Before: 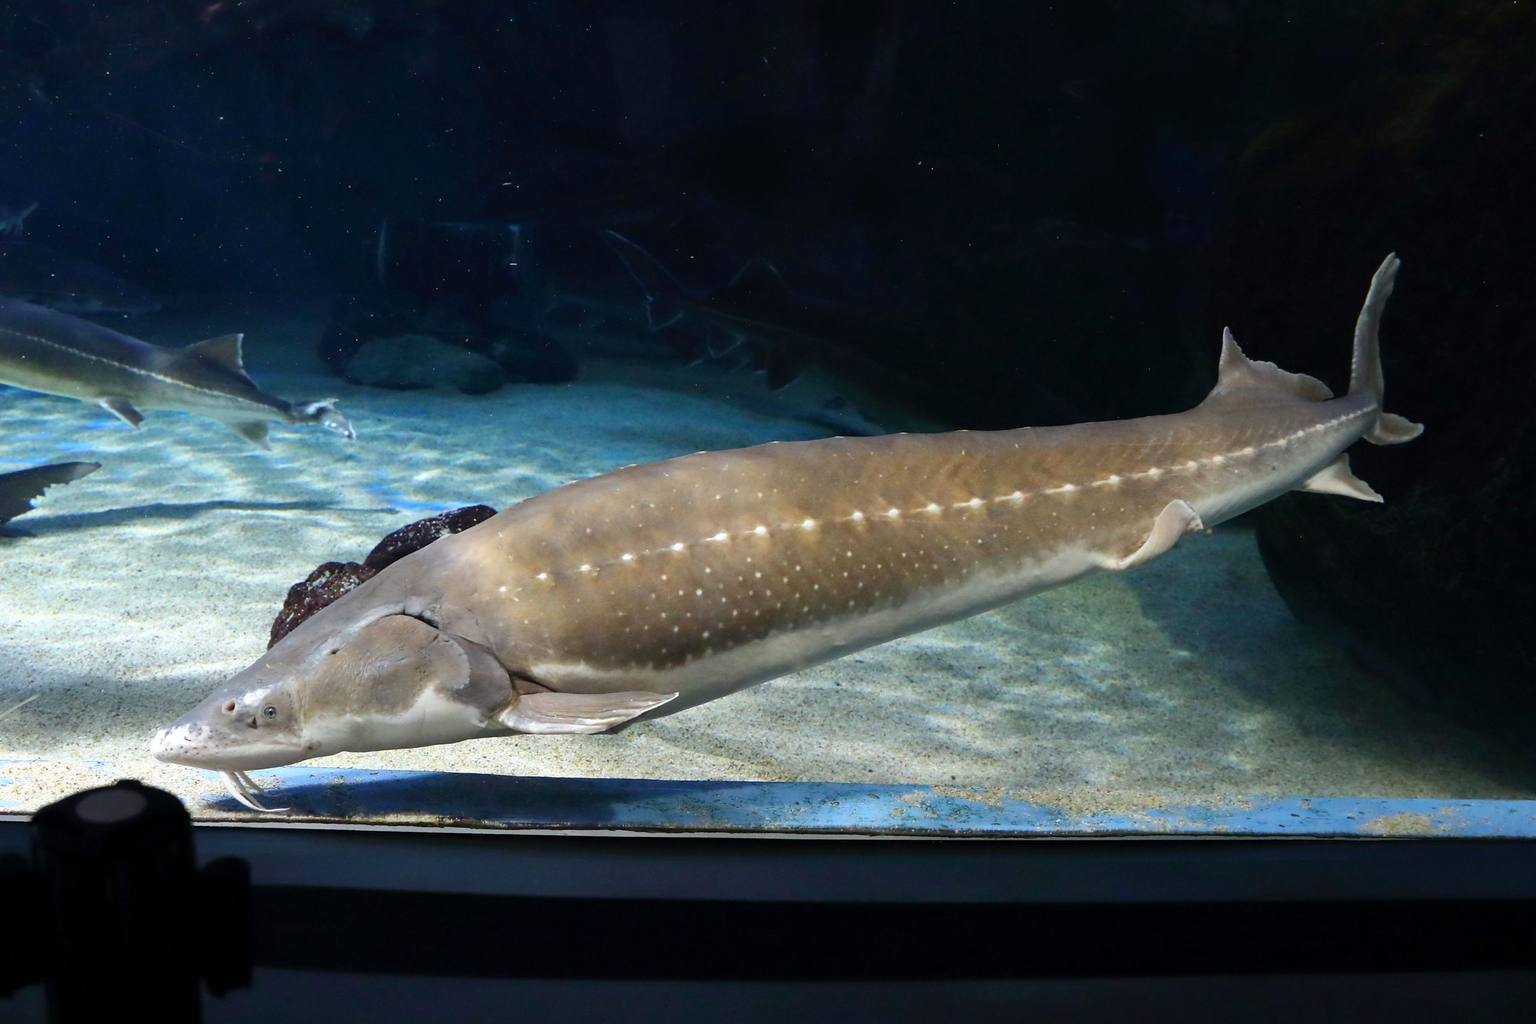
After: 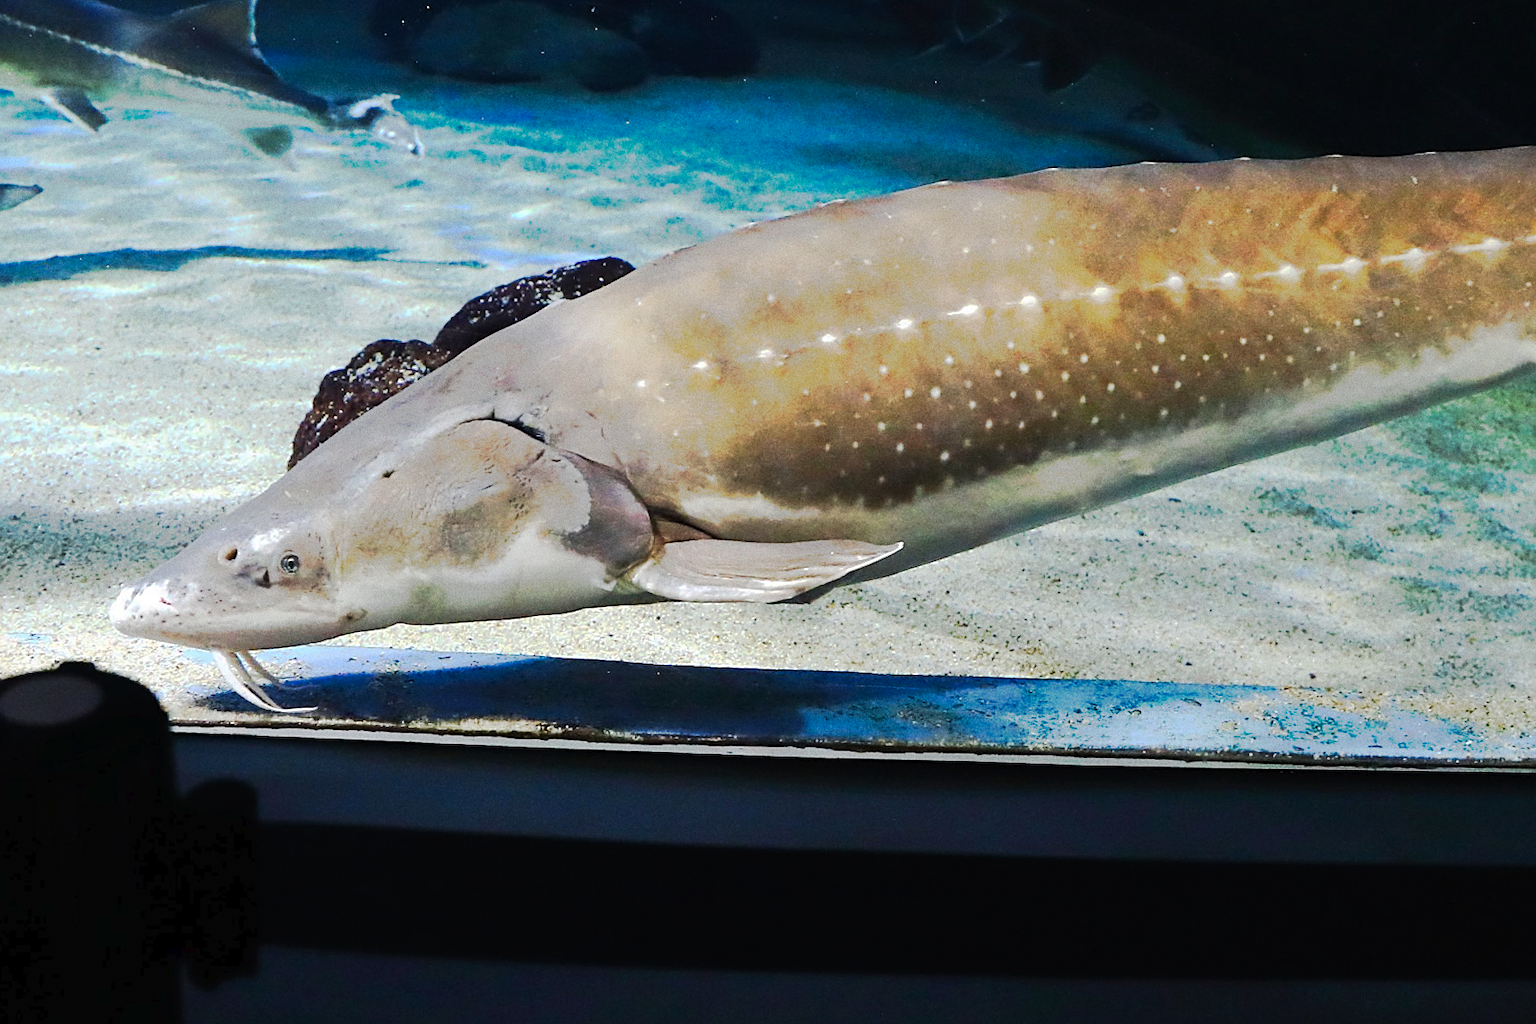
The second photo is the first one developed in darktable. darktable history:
tone curve: curves: ch0 [(0, 0) (0.003, 0.015) (0.011, 0.019) (0.025, 0.025) (0.044, 0.039) (0.069, 0.053) (0.1, 0.076) (0.136, 0.107) (0.177, 0.143) (0.224, 0.19) (0.277, 0.253) (0.335, 0.32) (0.399, 0.412) (0.468, 0.524) (0.543, 0.668) (0.623, 0.717) (0.709, 0.769) (0.801, 0.82) (0.898, 0.865) (1, 1)], preserve colors none
crop and rotate: angle -0.82°, left 3.85%, top 31.828%, right 27.992%
grain: on, module defaults
sharpen: on, module defaults
